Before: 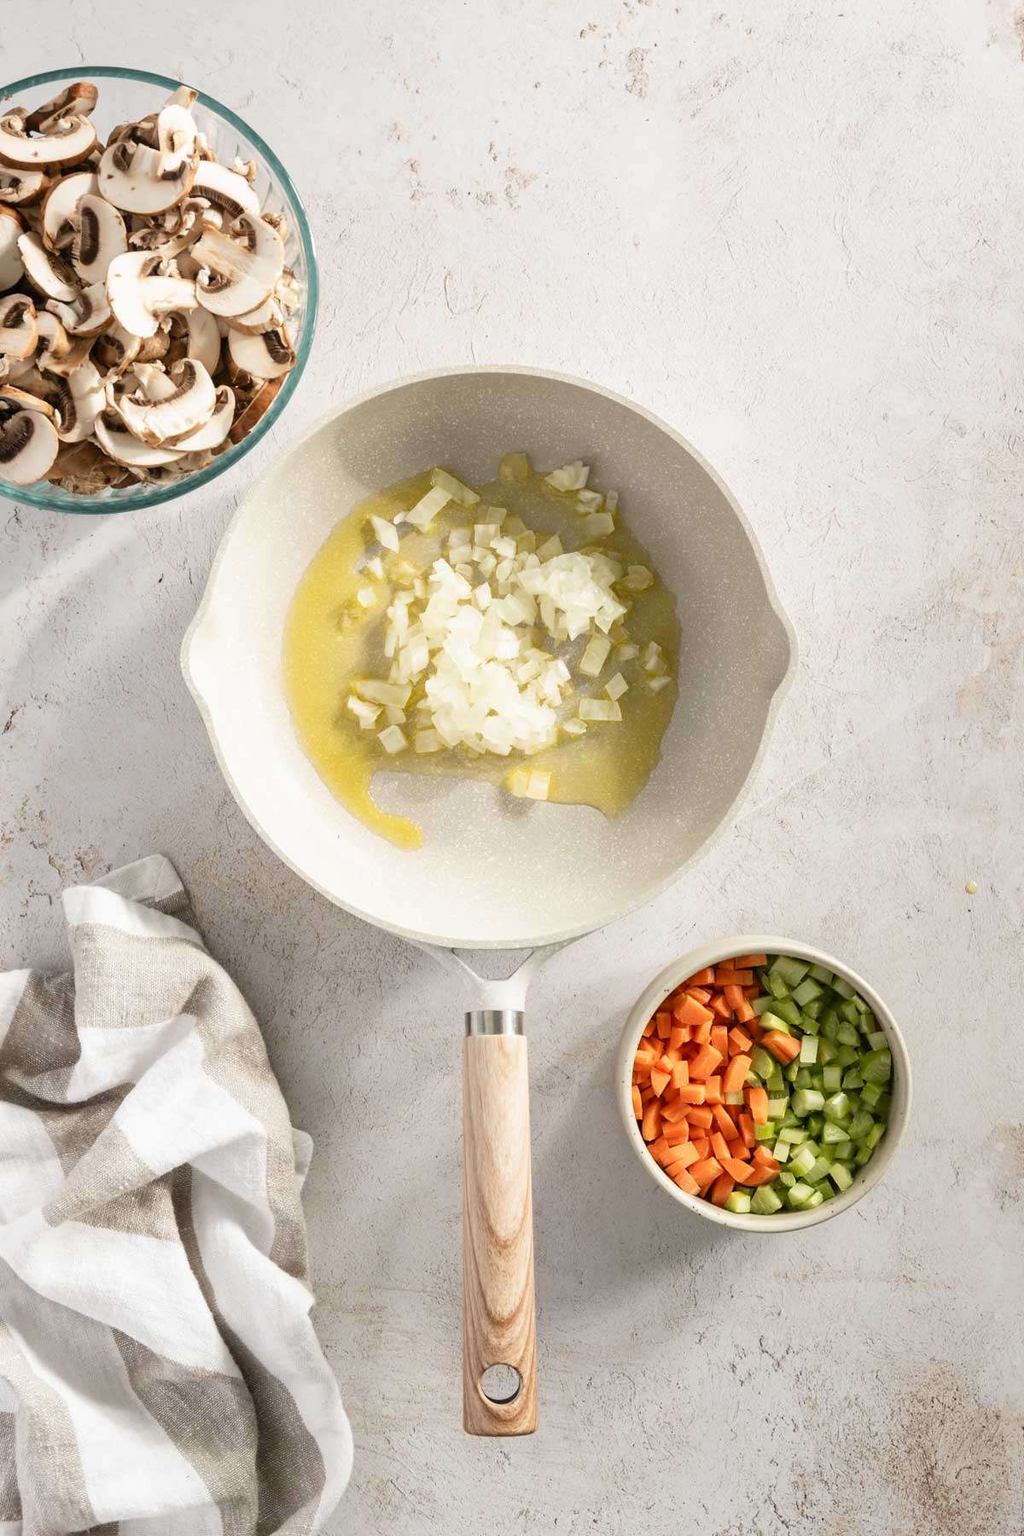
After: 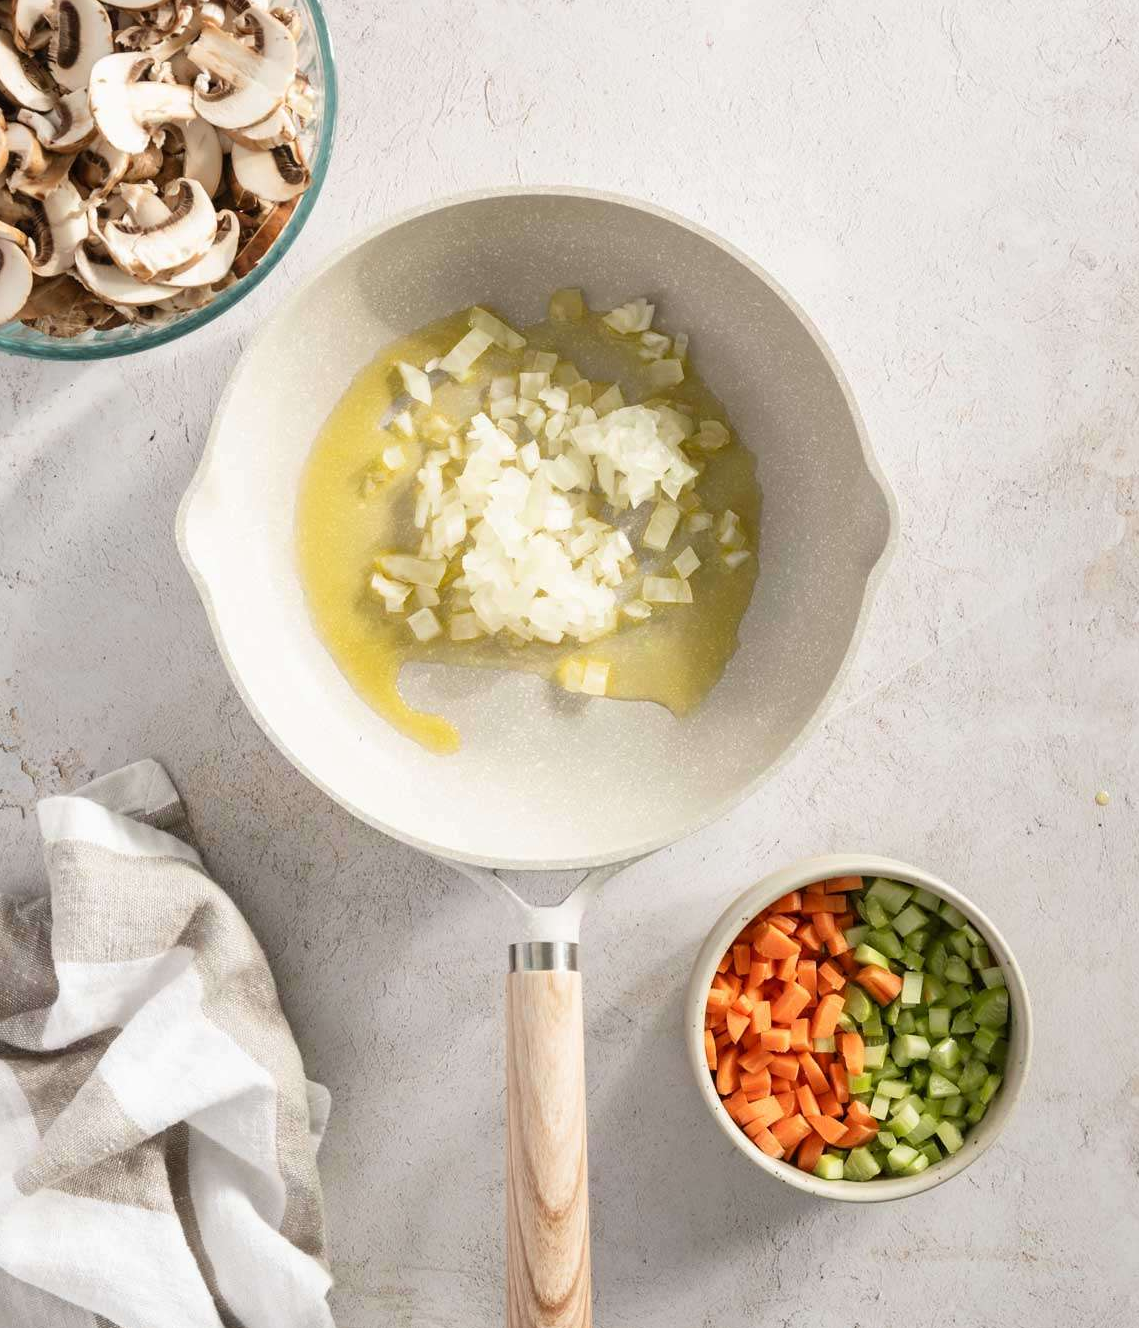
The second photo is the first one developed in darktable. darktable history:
crop and rotate: left 3.008%, top 13.48%, right 2.007%, bottom 12.703%
